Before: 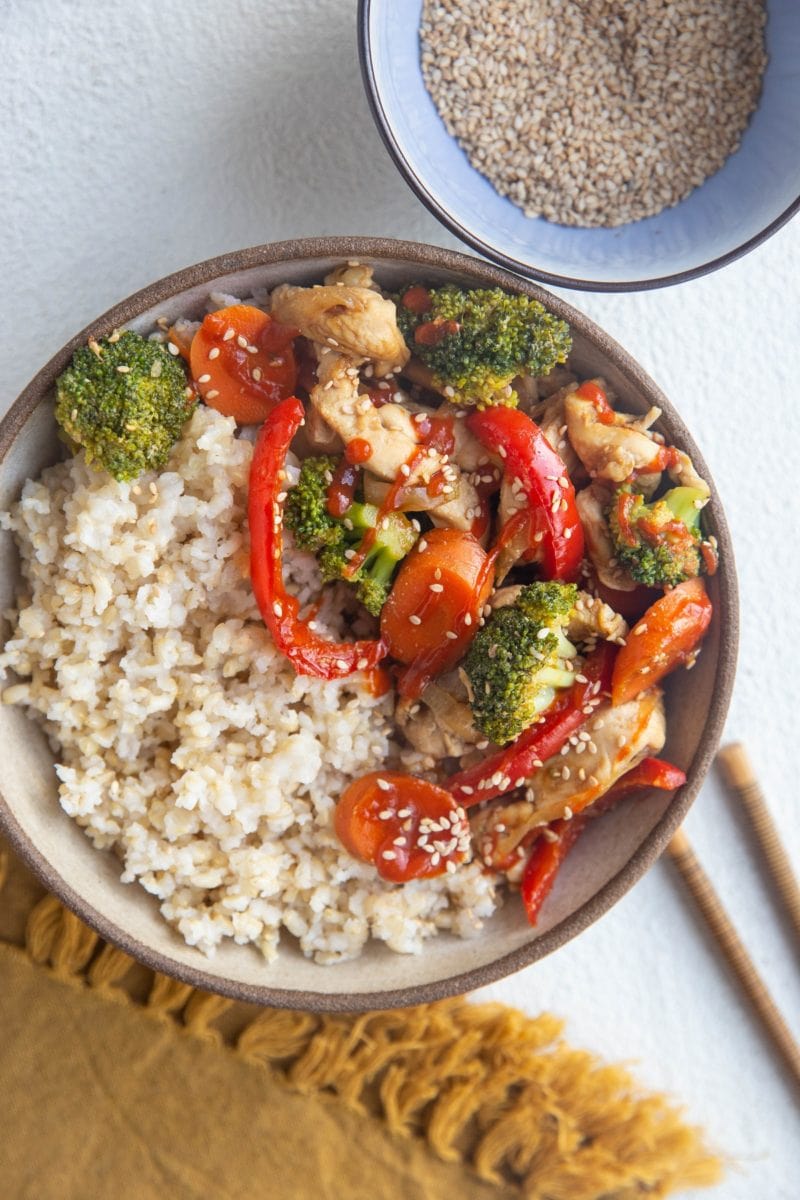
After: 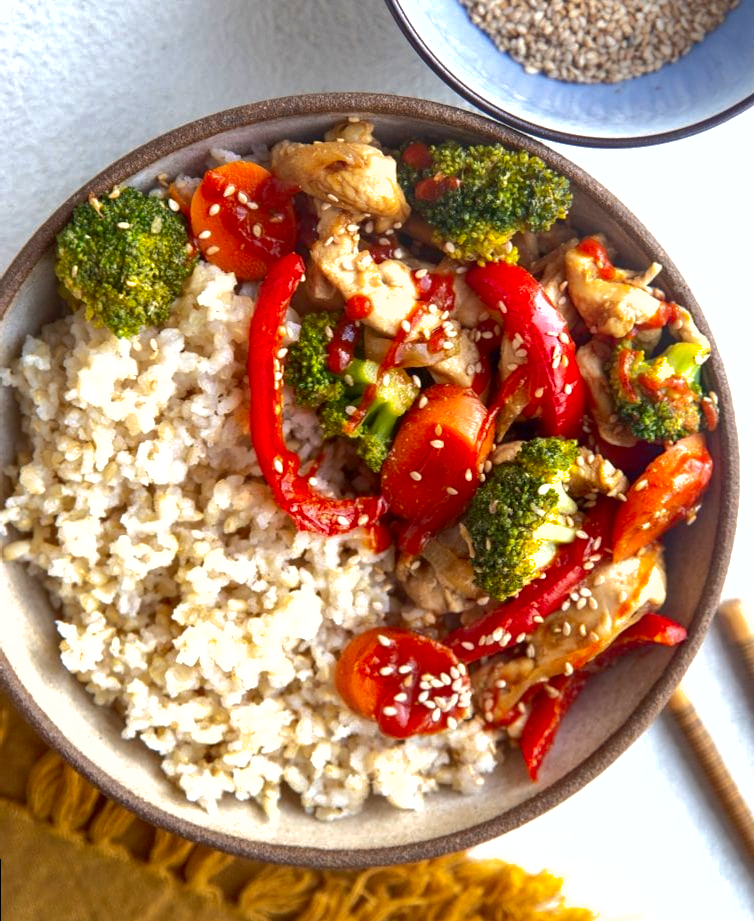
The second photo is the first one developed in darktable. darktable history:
contrast brightness saturation: contrast 0.103, brightness -0.267, saturation 0.144
crop and rotate: angle 0.057°, top 12.057%, right 5.767%, bottom 11.219%
exposure: exposure 0.601 EV, compensate exposure bias true, compensate highlight preservation false
shadows and highlights: on, module defaults
